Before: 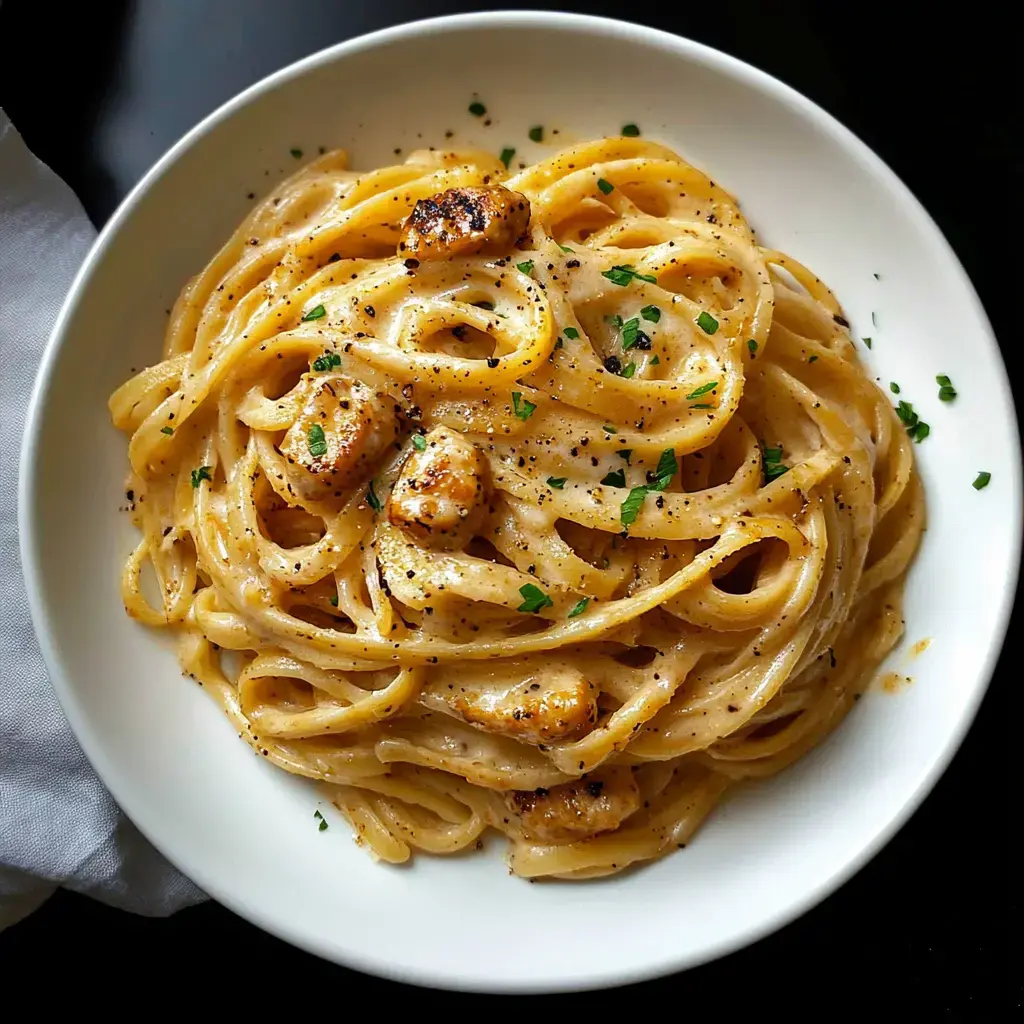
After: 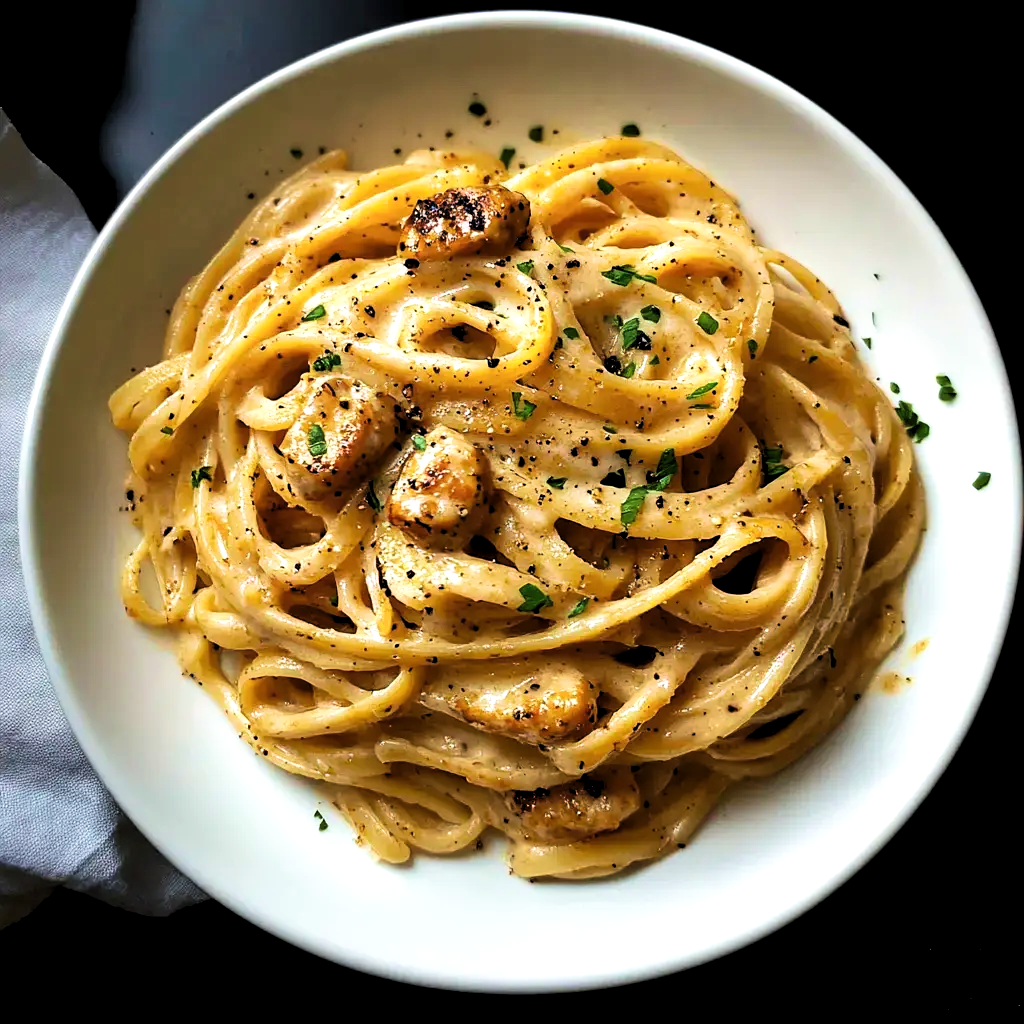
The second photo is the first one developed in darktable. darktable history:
levels: levels [0.062, 0.494, 0.925]
tone equalizer: -8 EV -0.402 EV, -7 EV -0.391 EV, -6 EV -0.369 EV, -5 EV -0.19 EV, -3 EV 0.228 EV, -2 EV 0.331 EV, -1 EV 0.379 EV, +0 EV 0.389 EV, edges refinement/feathering 500, mask exposure compensation -1.57 EV, preserve details no
filmic rgb: black relative exposure -14.33 EV, white relative exposure 3.37 EV, hardness 7.82, contrast 0.989
velvia: strength 39.27%
